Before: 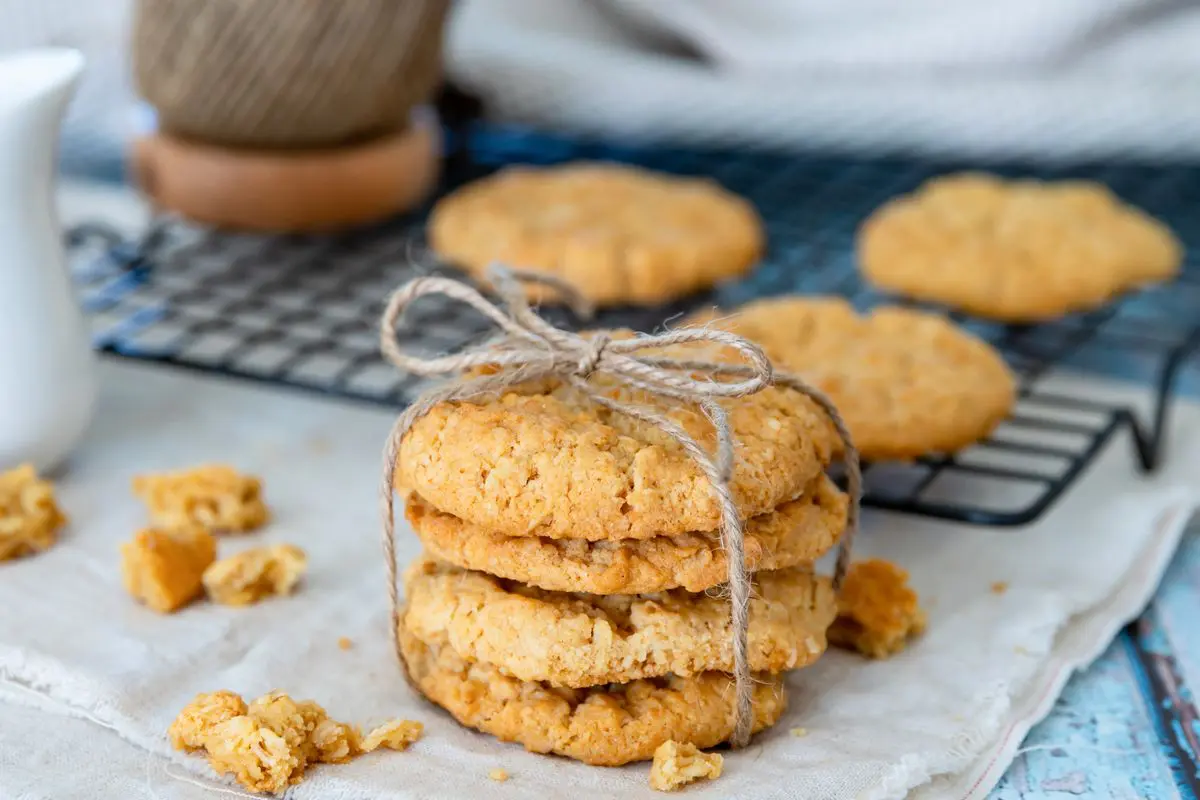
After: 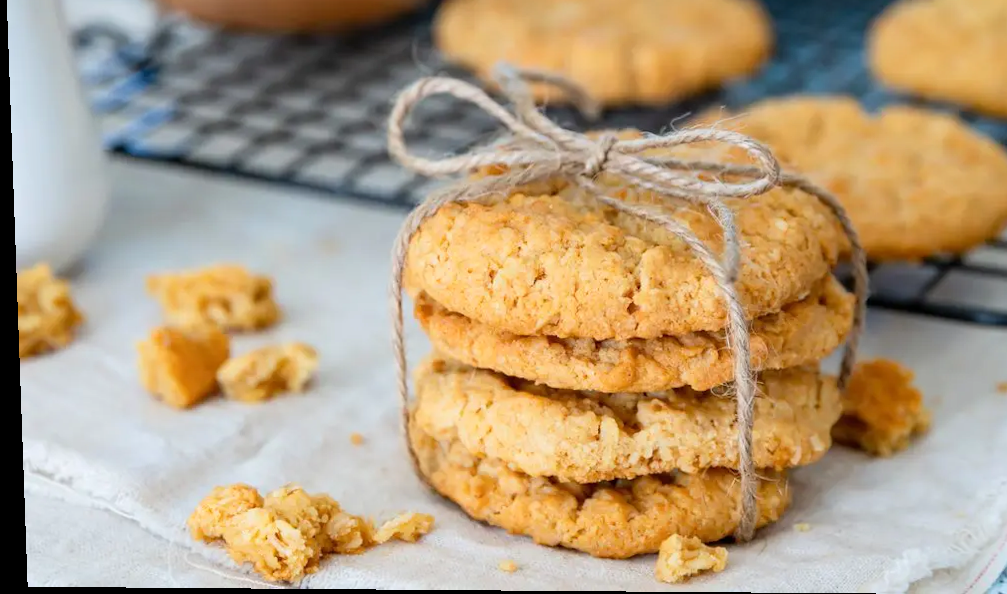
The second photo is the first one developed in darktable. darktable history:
base curve: curves: ch0 [(0, 0) (0.472, 0.508) (1, 1)]
rotate and perspective: lens shift (vertical) 0.048, lens shift (horizontal) -0.024, automatic cropping off
crop: top 26.531%, right 17.959%
